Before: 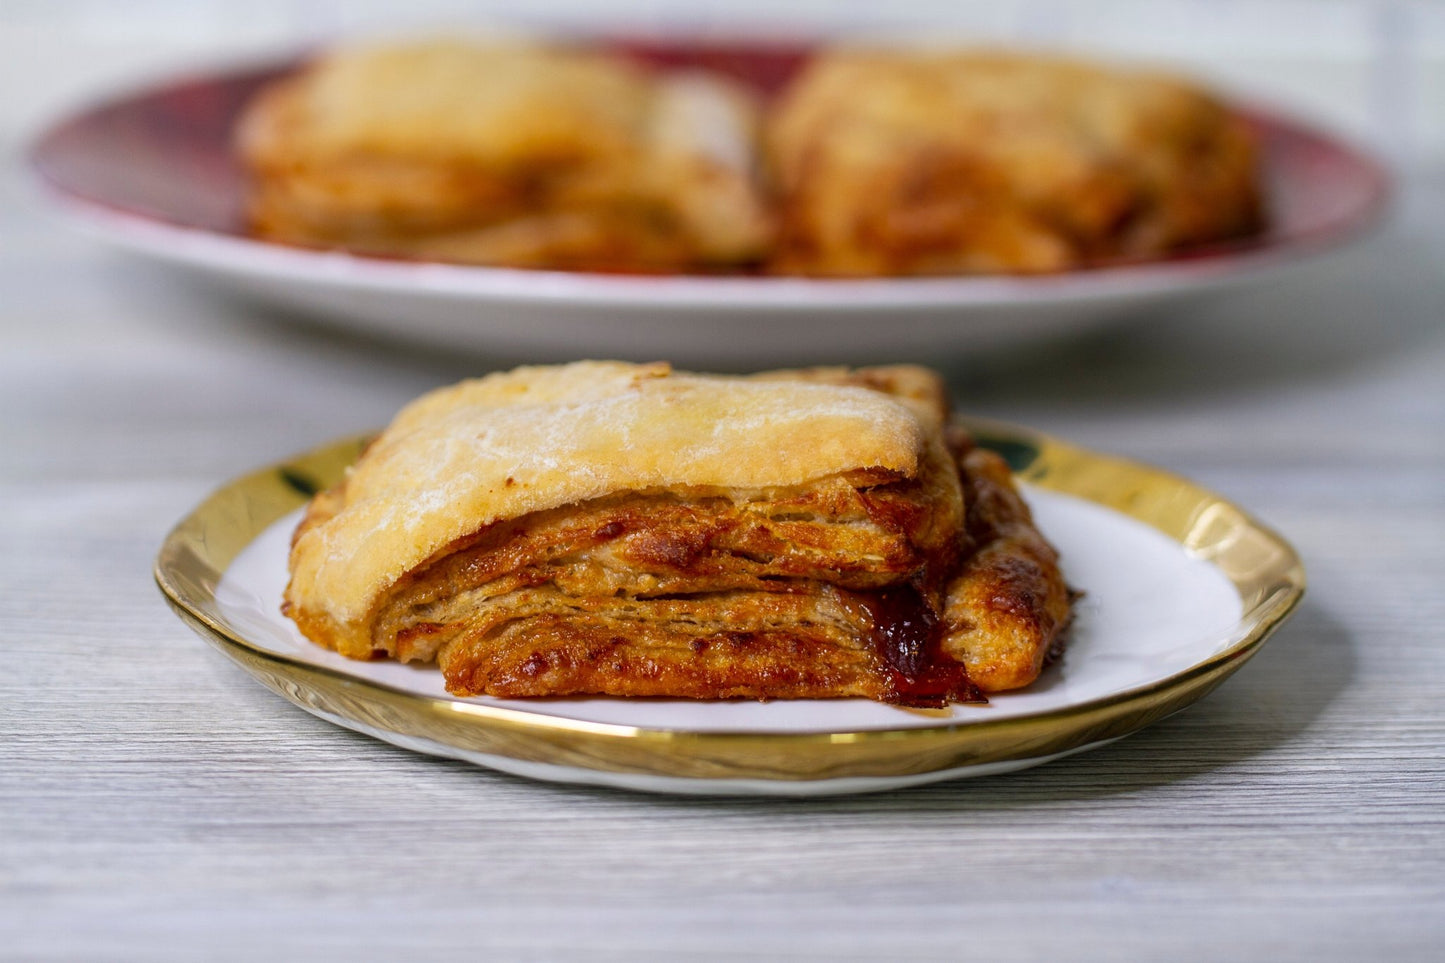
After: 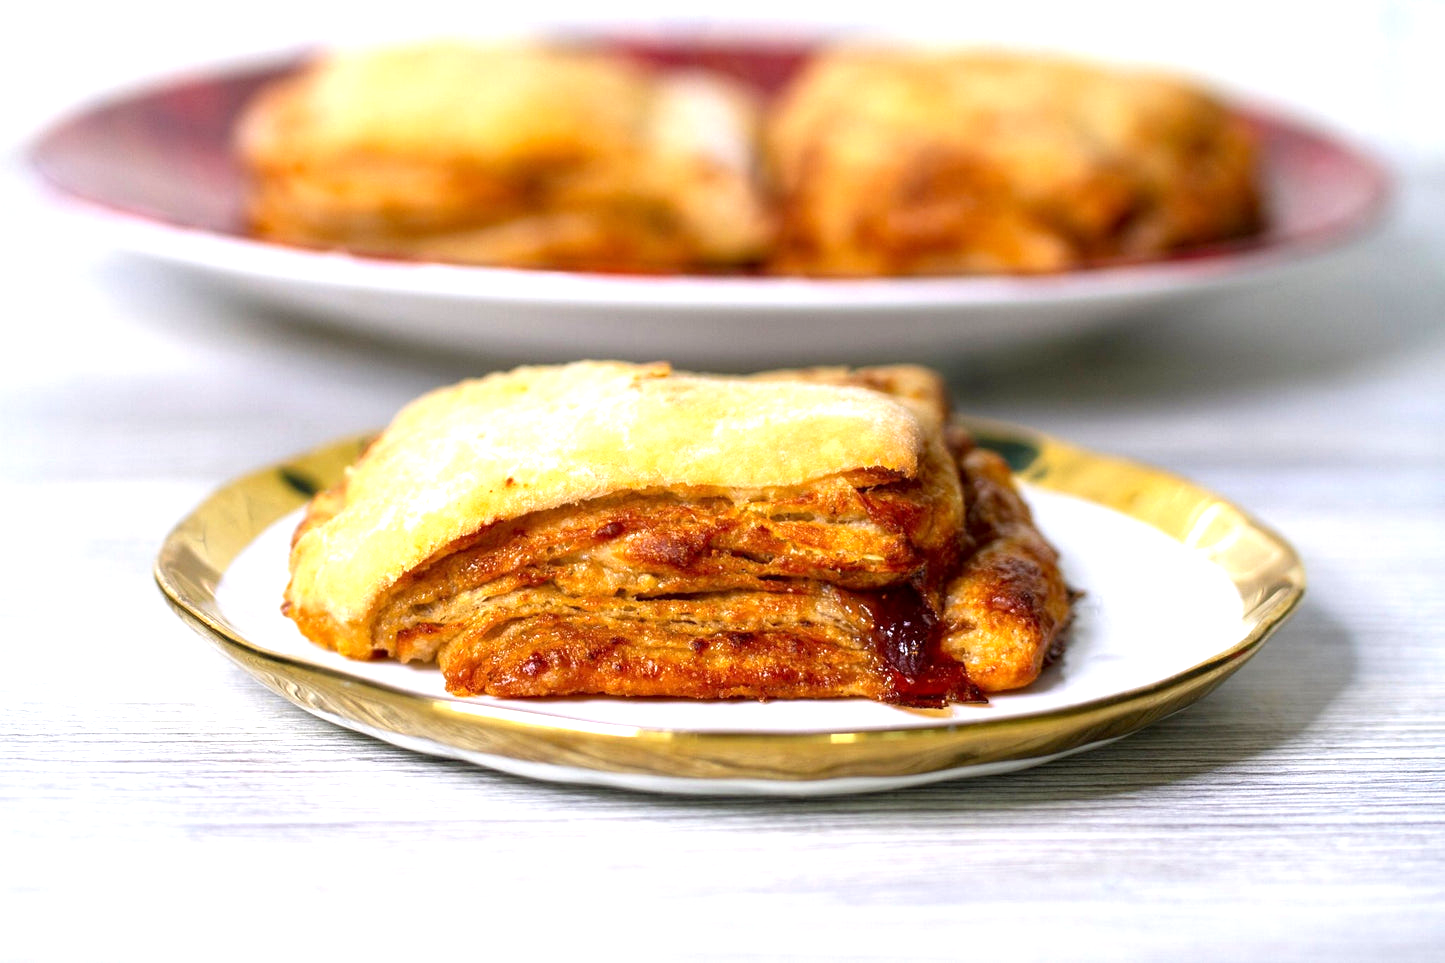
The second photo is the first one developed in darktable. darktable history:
exposure: black level correction 0.001, exposure 1.036 EV, compensate highlight preservation false
